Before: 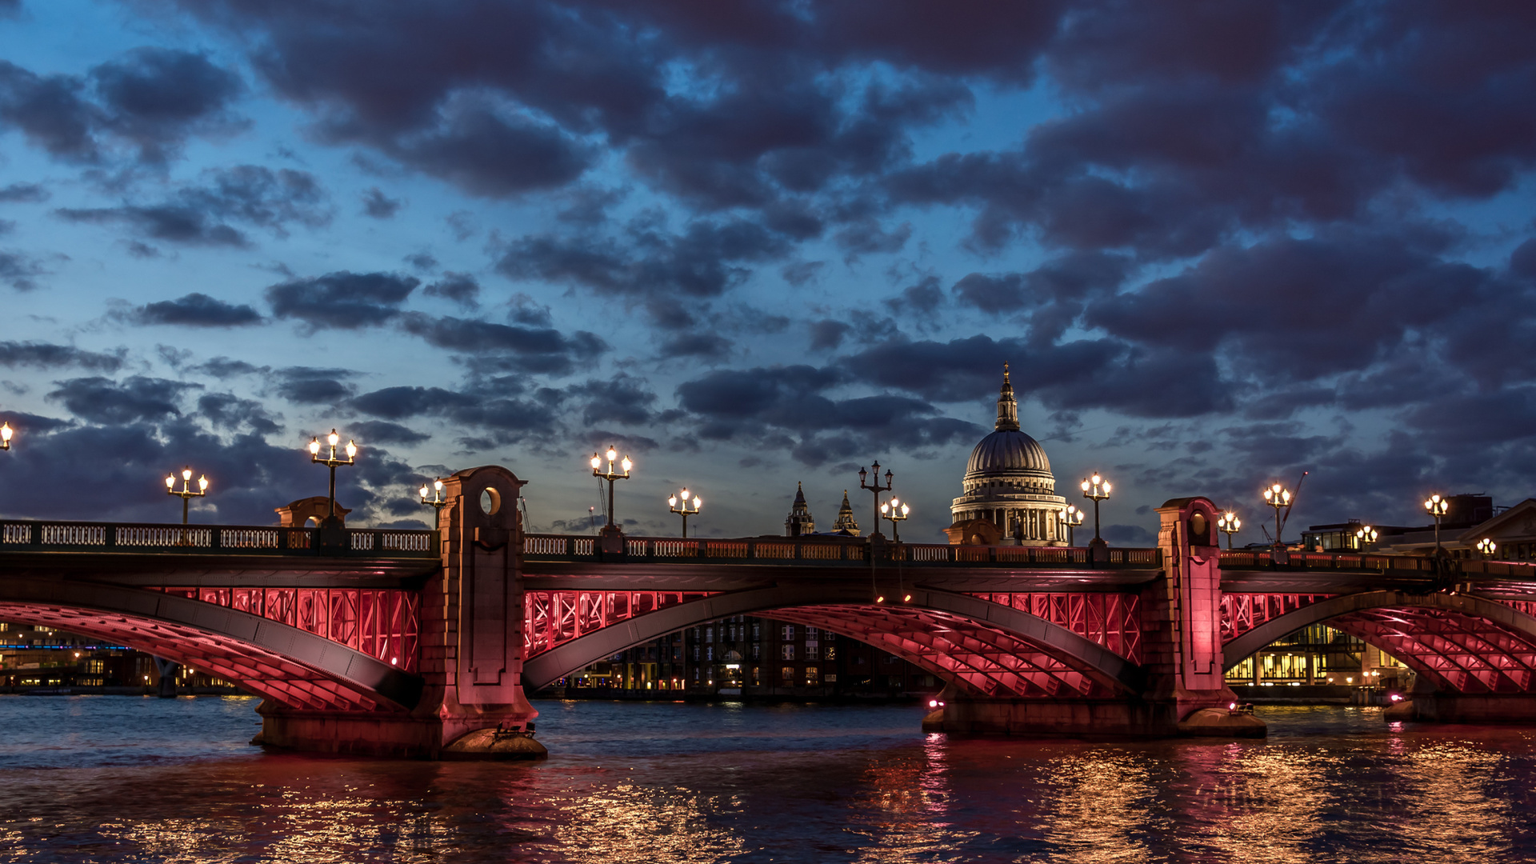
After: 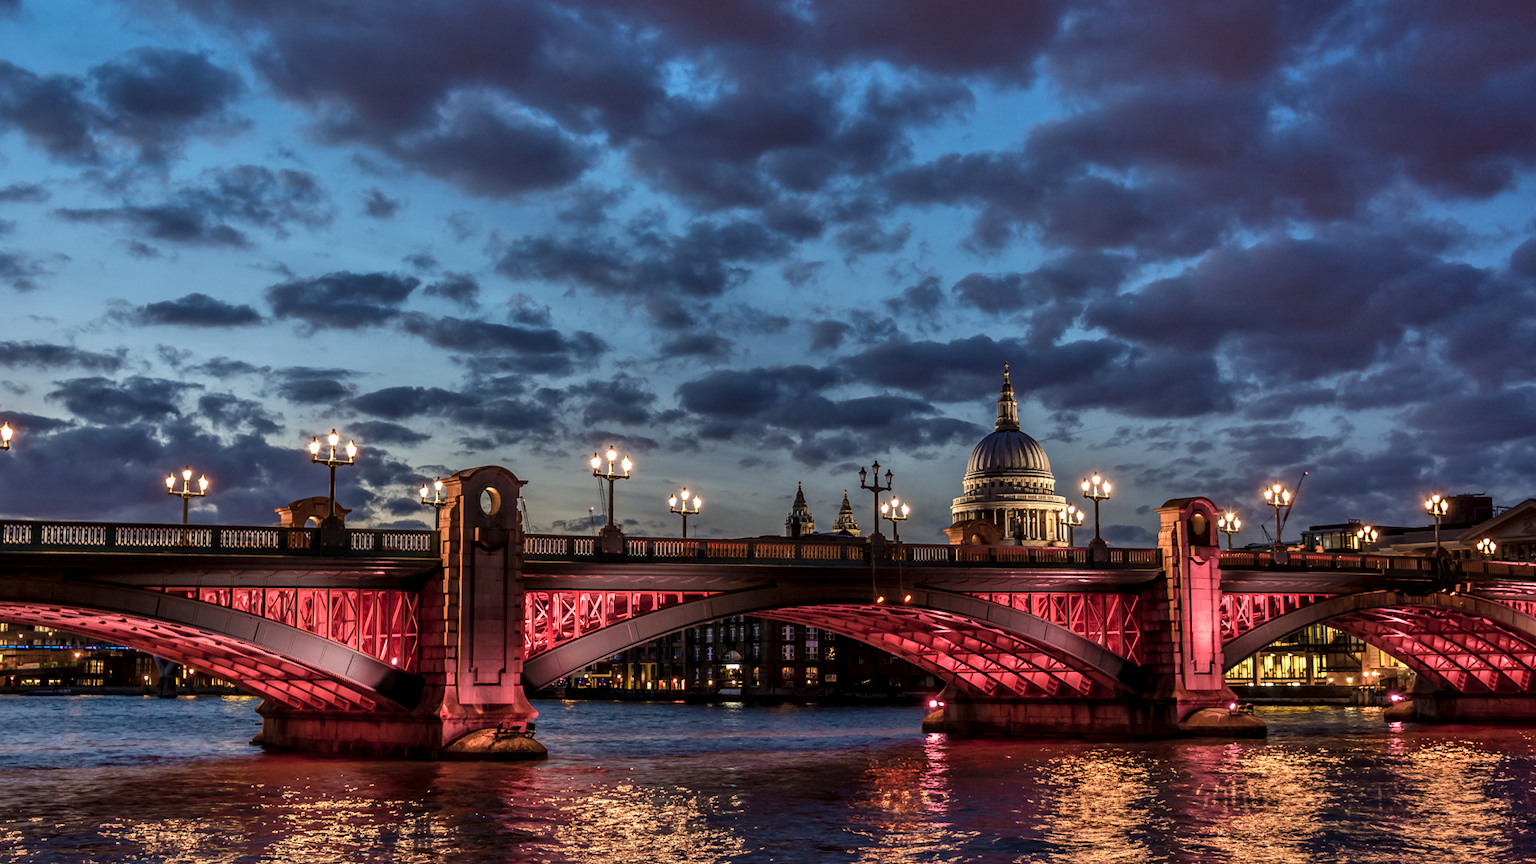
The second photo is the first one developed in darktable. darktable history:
local contrast: highlights 100%, shadows 99%, detail 119%, midtone range 0.2
shadows and highlights: soften with gaussian
